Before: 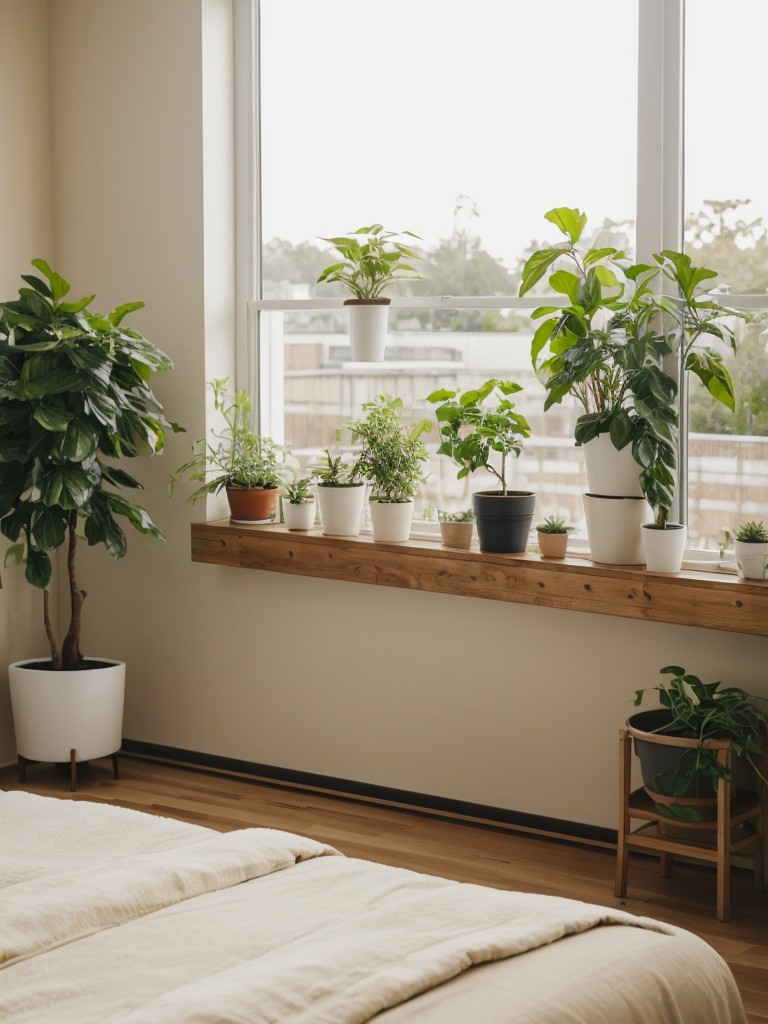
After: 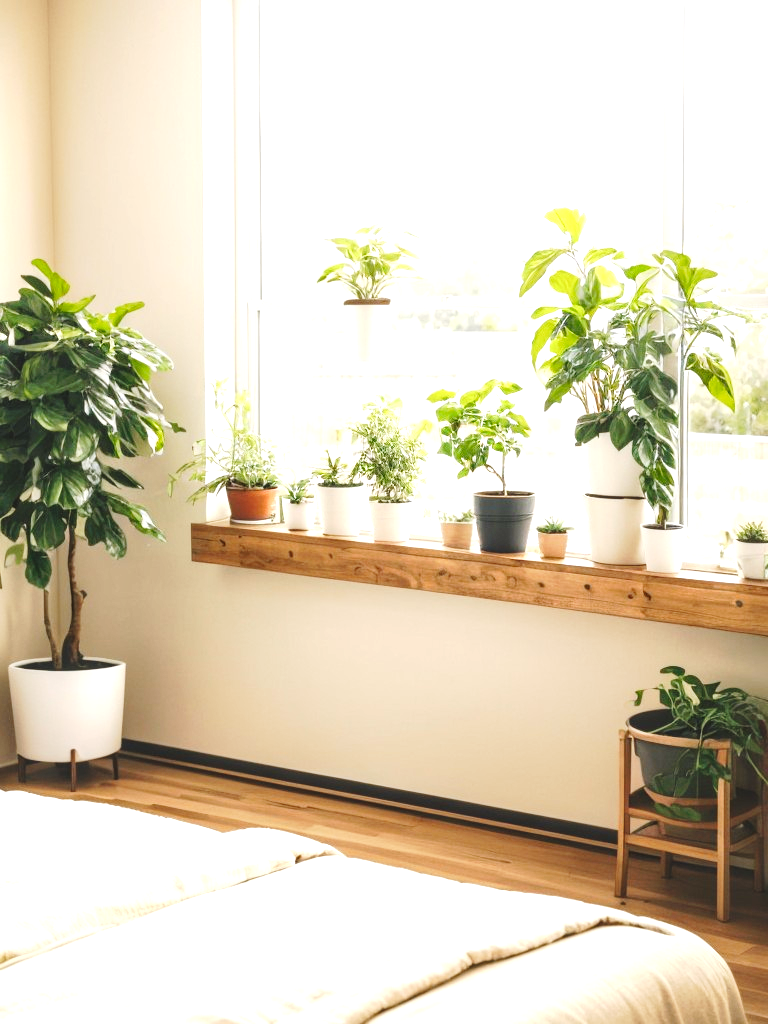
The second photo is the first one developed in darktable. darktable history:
local contrast: detail 115%
exposure: black level correction 0, exposure 1.379 EV, compensate exposure bias true, compensate highlight preservation false
tone curve: curves: ch0 [(0, 0) (0.003, 0.008) (0.011, 0.017) (0.025, 0.027) (0.044, 0.043) (0.069, 0.059) (0.1, 0.086) (0.136, 0.112) (0.177, 0.152) (0.224, 0.203) (0.277, 0.277) (0.335, 0.346) (0.399, 0.439) (0.468, 0.527) (0.543, 0.613) (0.623, 0.693) (0.709, 0.787) (0.801, 0.863) (0.898, 0.927) (1, 1)], preserve colors none
